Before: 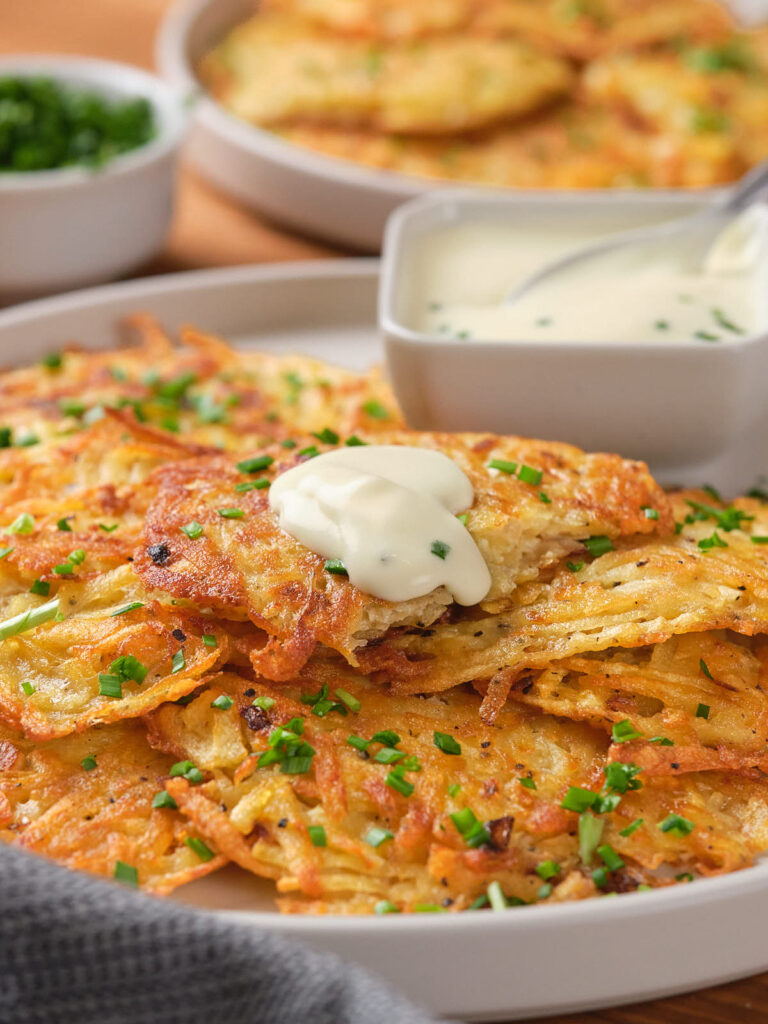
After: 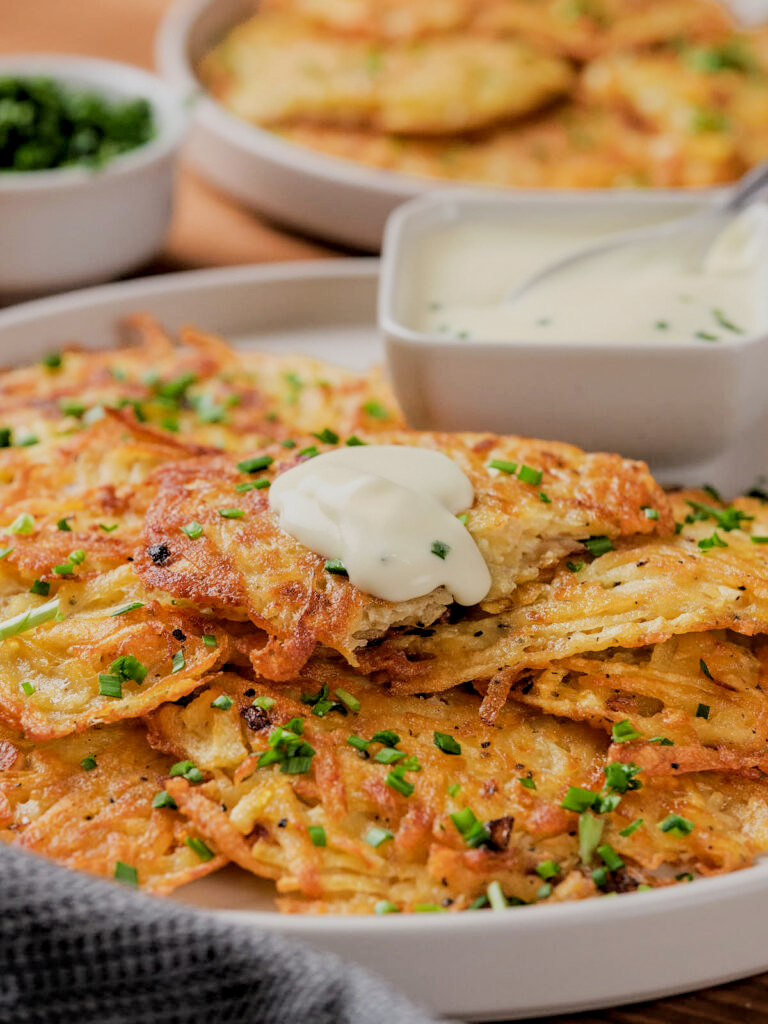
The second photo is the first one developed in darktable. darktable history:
filmic rgb: black relative exposure -4.14 EV, white relative exposure 5.1 EV, hardness 2.11, contrast 1.165
local contrast: on, module defaults
tone equalizer: on, module defaults
